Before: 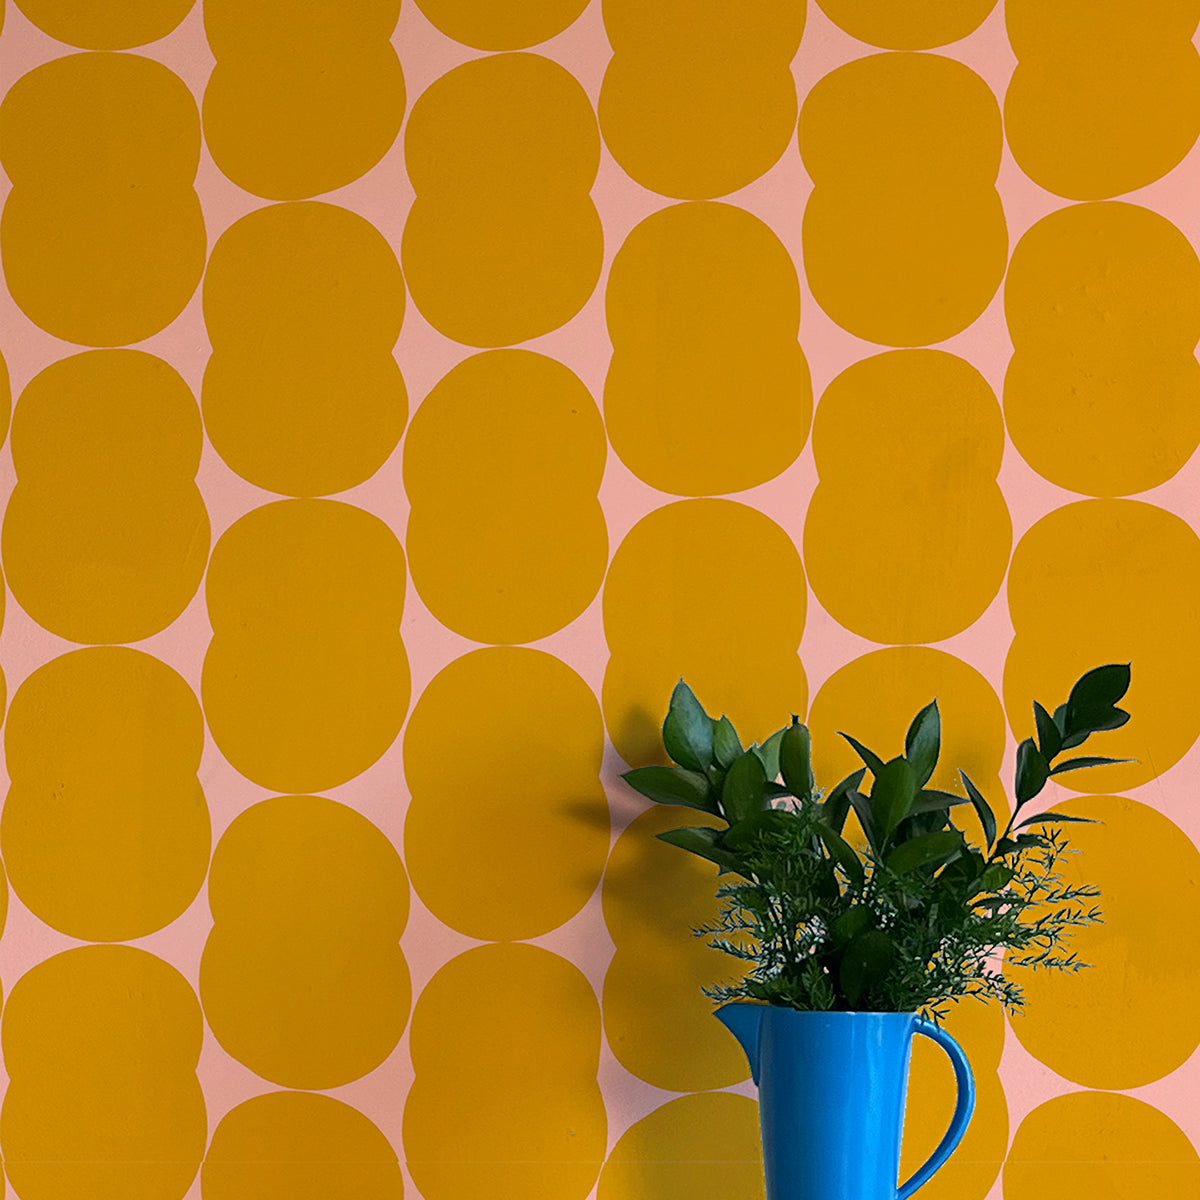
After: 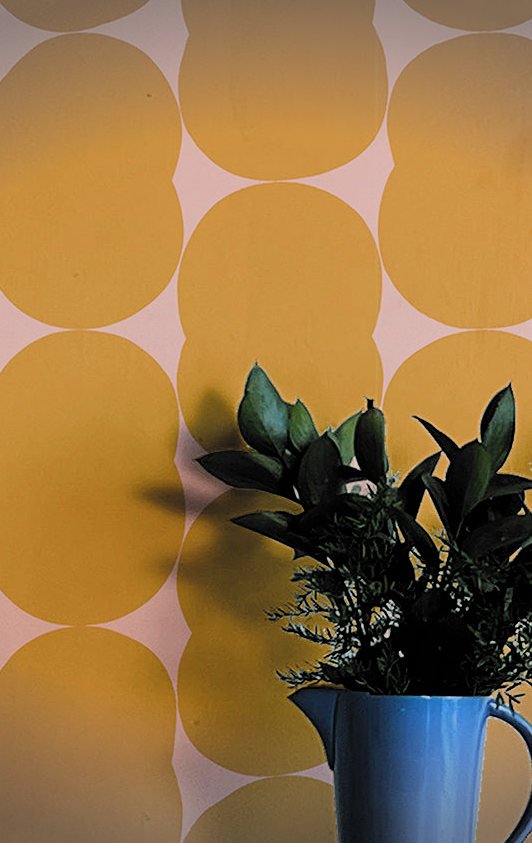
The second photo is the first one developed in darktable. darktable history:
vignetting: fall-off start 99.39%, width/height ratio 1.308, unbound false
filmic rgb: black relative exposure -5.09 EV, white relative exposure 3.97 EV, threshold 5.99 EV, hardness 2.89, contrast 1.297, highlights saturation mix -31.2%, add noise in highlights 0.001, preserve chrominance luminance Y, color science v3 (2019), use custom middle-gray values true, contrast in highlights soft, enable highlight reconstruction true
crop: left 35.451%, top 26.34%, right 20.159%, bottom 3.384%
